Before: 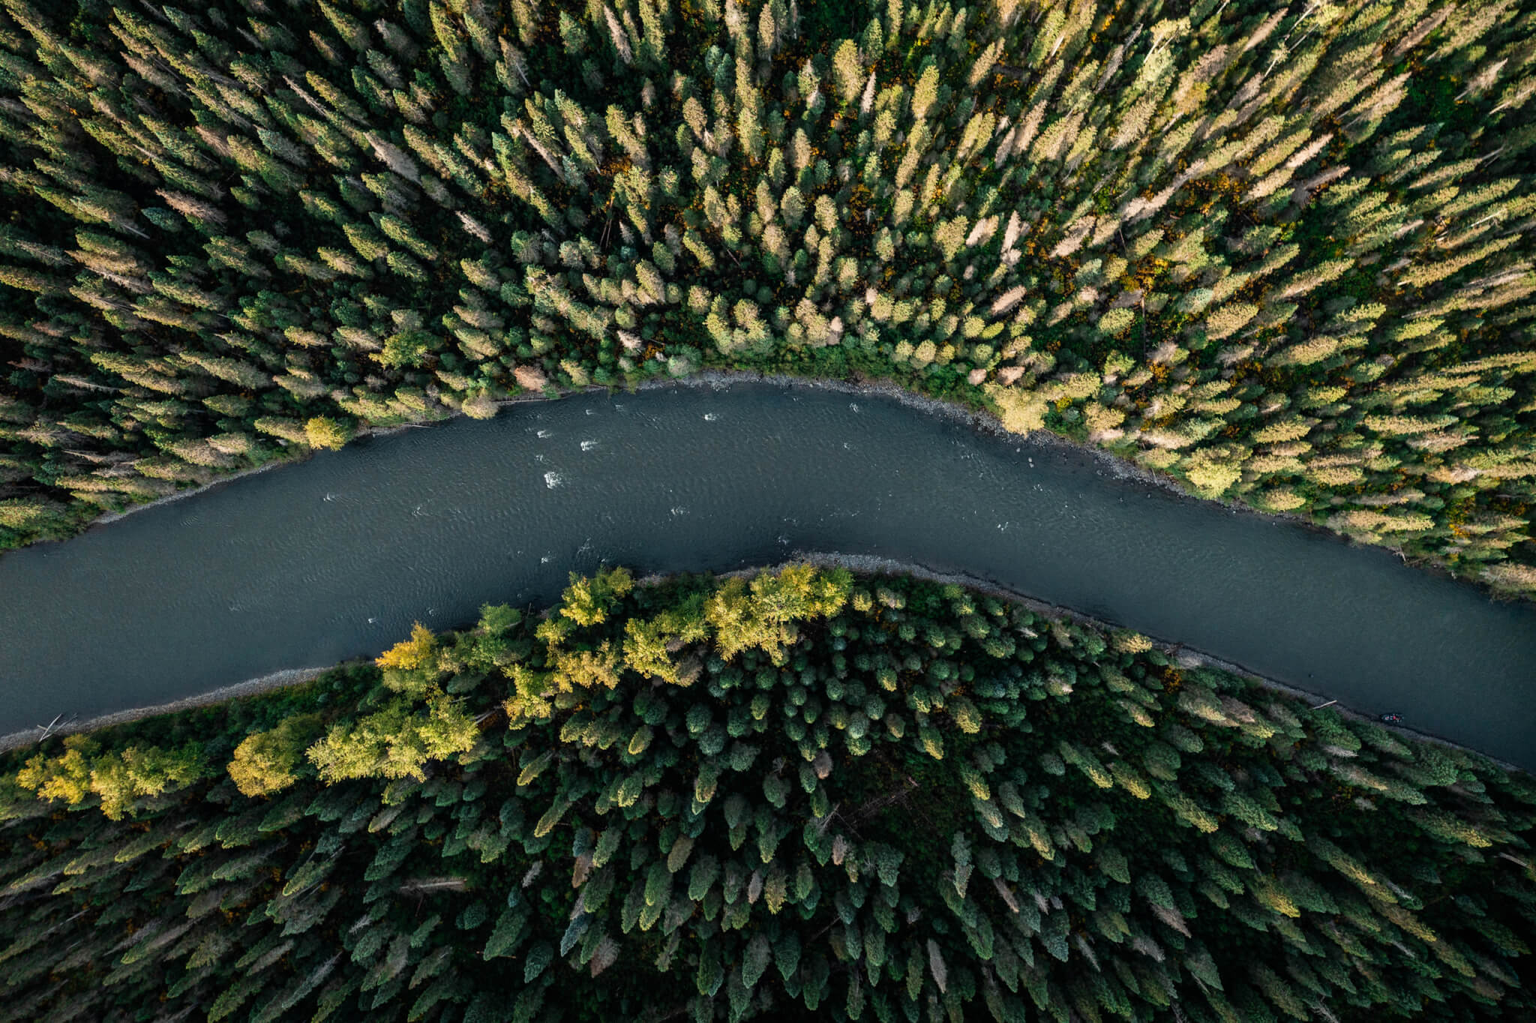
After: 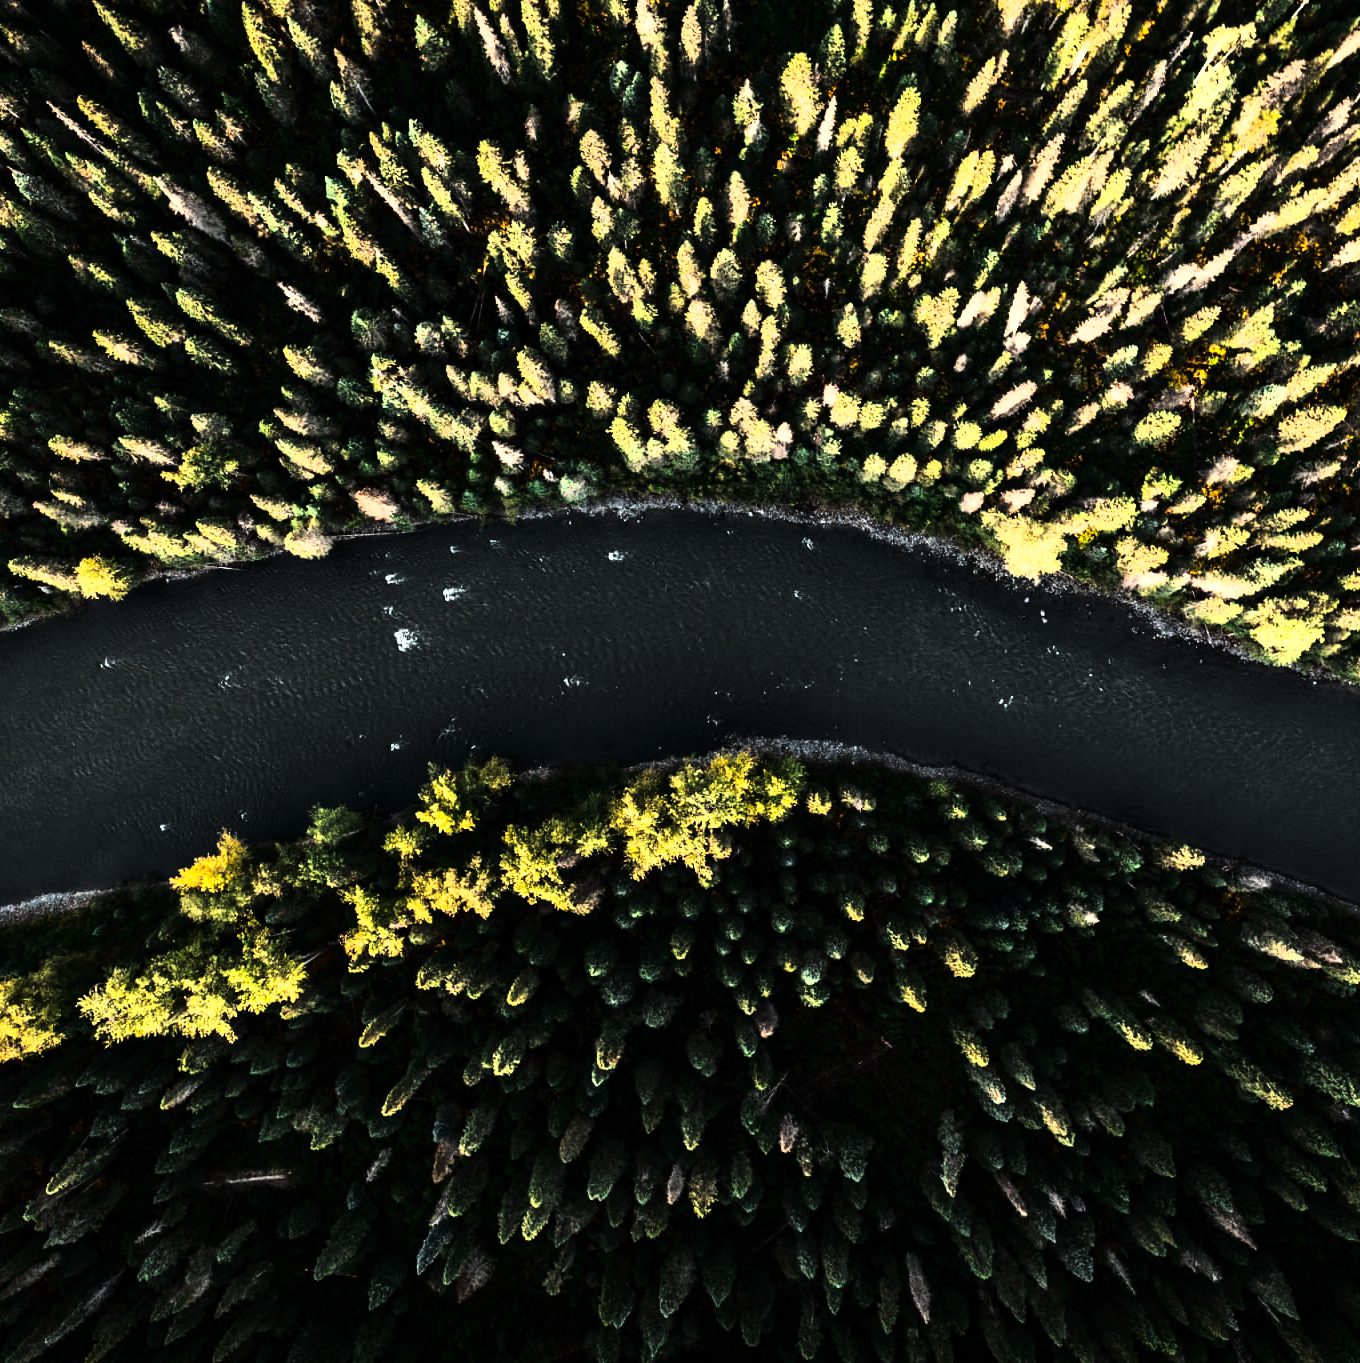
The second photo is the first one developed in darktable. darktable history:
crop and rotate: left 16.195%, right 17.397%
color balance rgb: power › luminance 0.859%, power › chroma 0.395%, power › hue 33.85°, perceptual saturation grading › global saturation 0.773%, perceptual brilliance grading › global brilliance 19.229%, perceptual brilliance grading › shadows -39.309%
tone curve: curves: ch0 [(0, 0) (0.003, 0.002) (0.011, 0.005) (0.025, 0.011) (0.044, 0.017) (0.069, 0.021) (0.1, 0.027) (0.136, 0.035) (0.177, 0.05) (0.224, 0.076) (0.277, 0.126) (0.335, 0.212) (0.399, 0.333) (0.468, 0.473) (0.543, 0.627) (0.623, 0.784) (0.709, 0.9) (0.801, 0.963) (0.898, 0.988) (1, 1)], color space Lab, linked channels, preserve colors none
